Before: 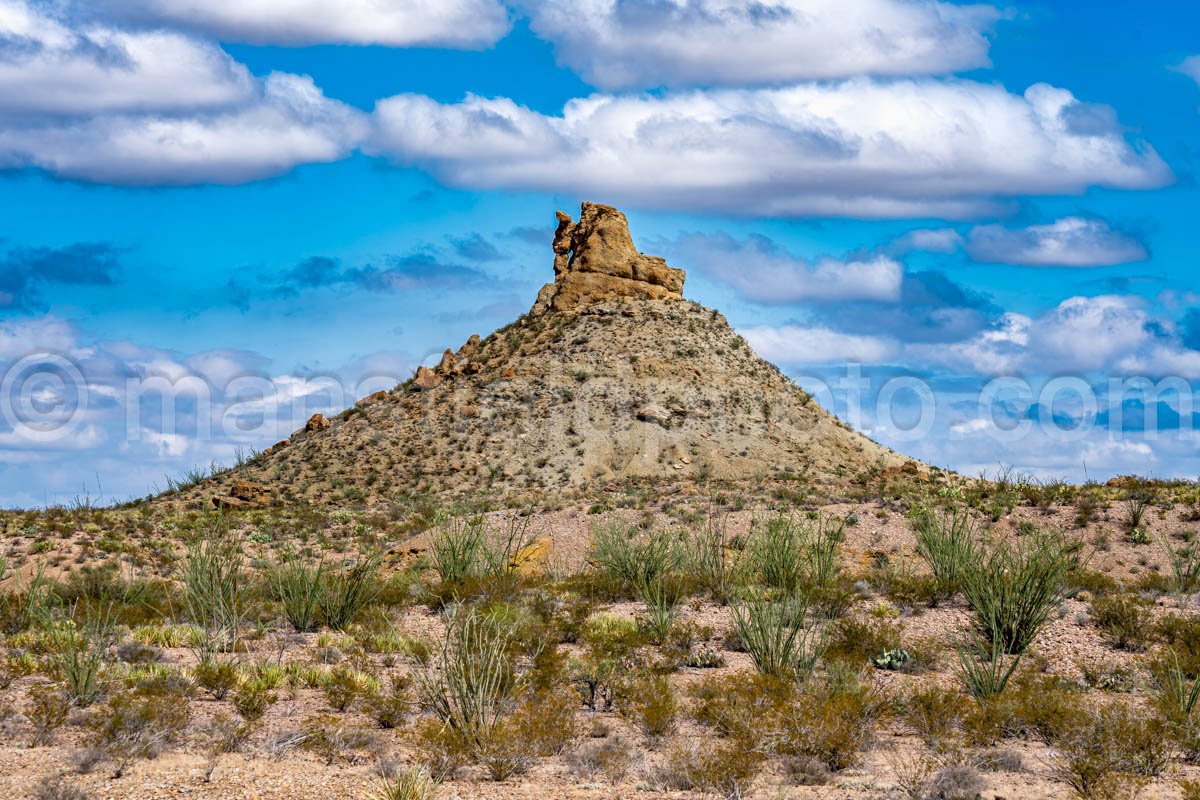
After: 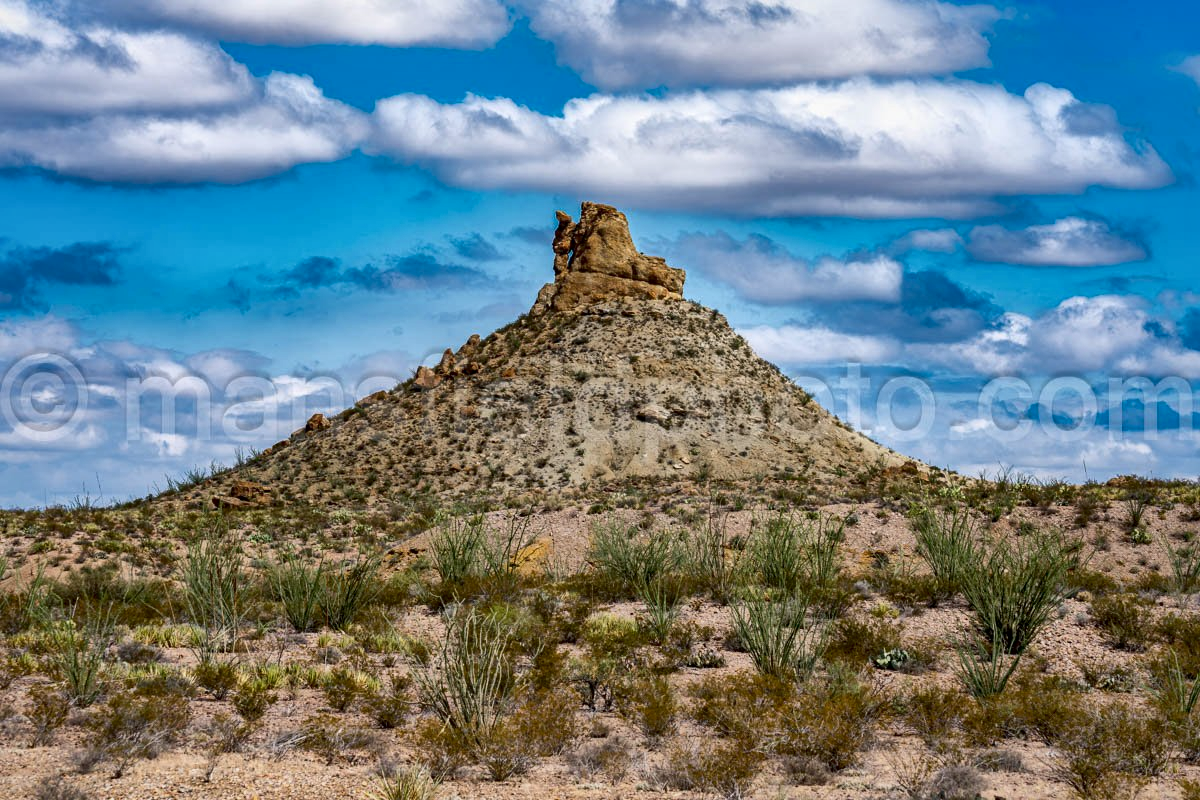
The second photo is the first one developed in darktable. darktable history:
tone equalizer: -8 EV 0.218 EV, -7 EV 0.431 EV, -6 EV 0.407 EV, -5 EV 0.246 EV, -3 EV -0.278 EV, -2 EV -0.438 EV, -1 EV -0.423 EV, +0 EV -0.25 EV
local contrast: mode bilateral grid, contrast 20, coarseness 50, detail 158%, midtone range 0.2
